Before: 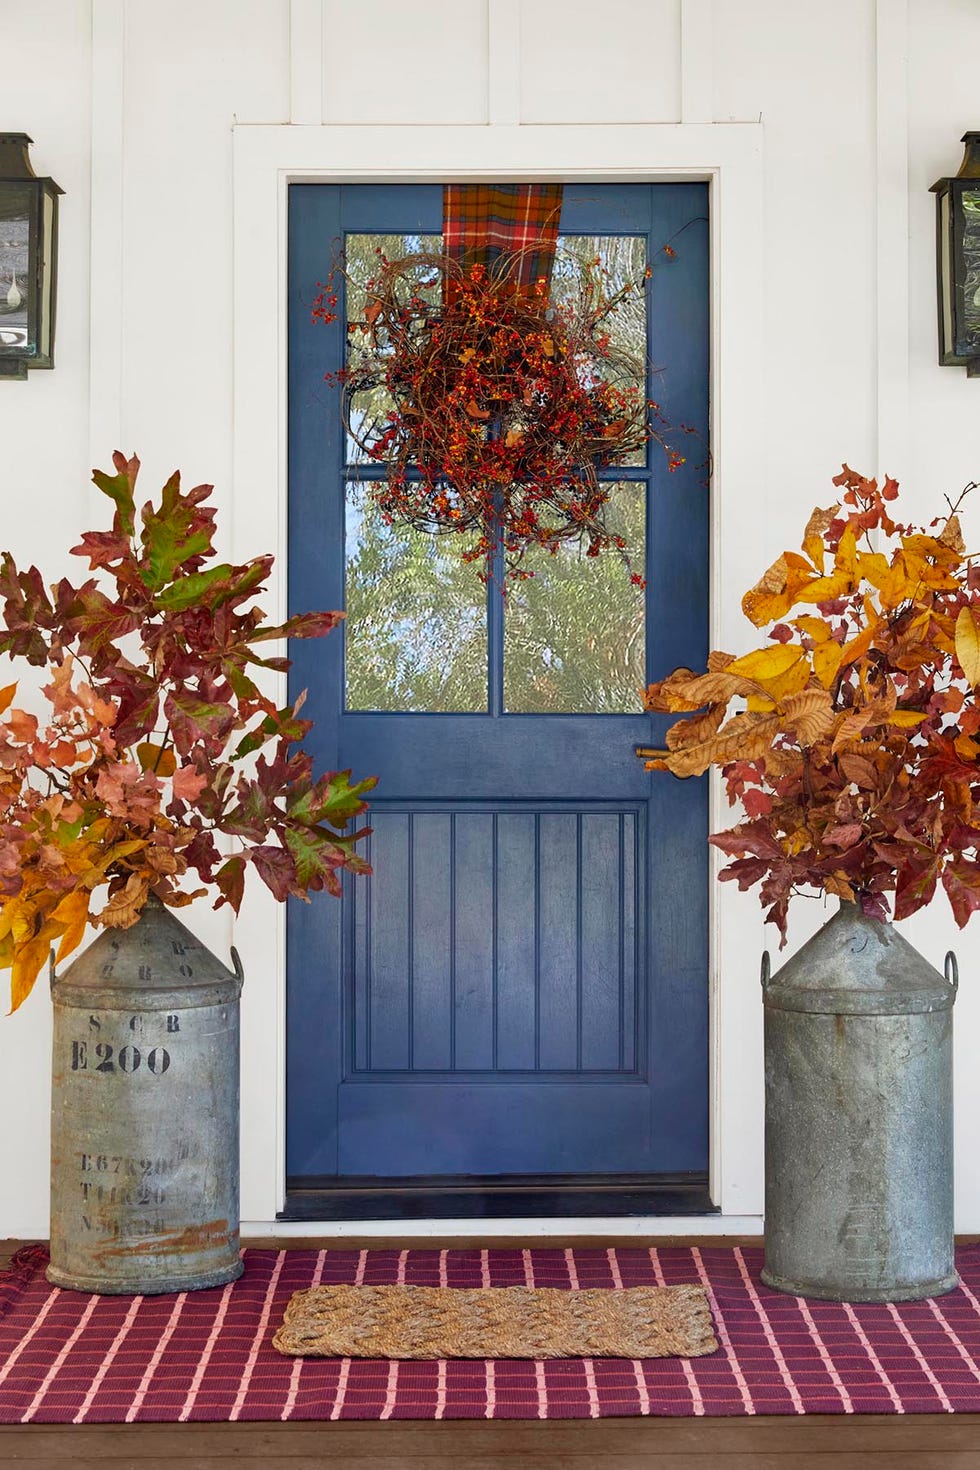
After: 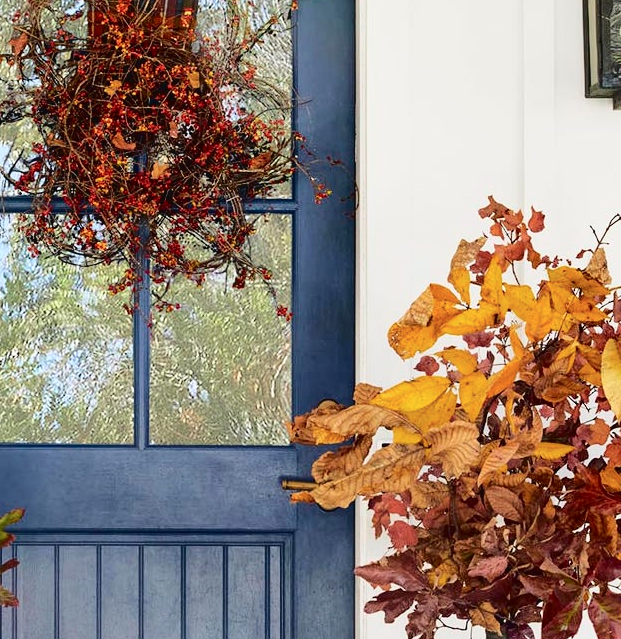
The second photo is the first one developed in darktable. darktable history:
crop: left 36.125%, top 18.288%, right 0.413%, bottom 38.236%
tone curve: curves: ch0 [(0, 0) (0.003, 0.03) (0.011, 0.032) (0.025, 0.035) (0.044, 0.038) (0.069, 0.041) (0.1, 0.058) (0.136, 0.091) (0.177, 0.133) (0.224, 0.181) (0.277, 0.268) (0.335, 0.363) (0.399, 0.461) (0.468, 0.554) (0.543, 0.633) (0.623, 0.709) (0.709, 0.784) (0.801, 0.869) (0.898, 0.938) (1, 1)], color space Lab, independent channels, preserve colors none
